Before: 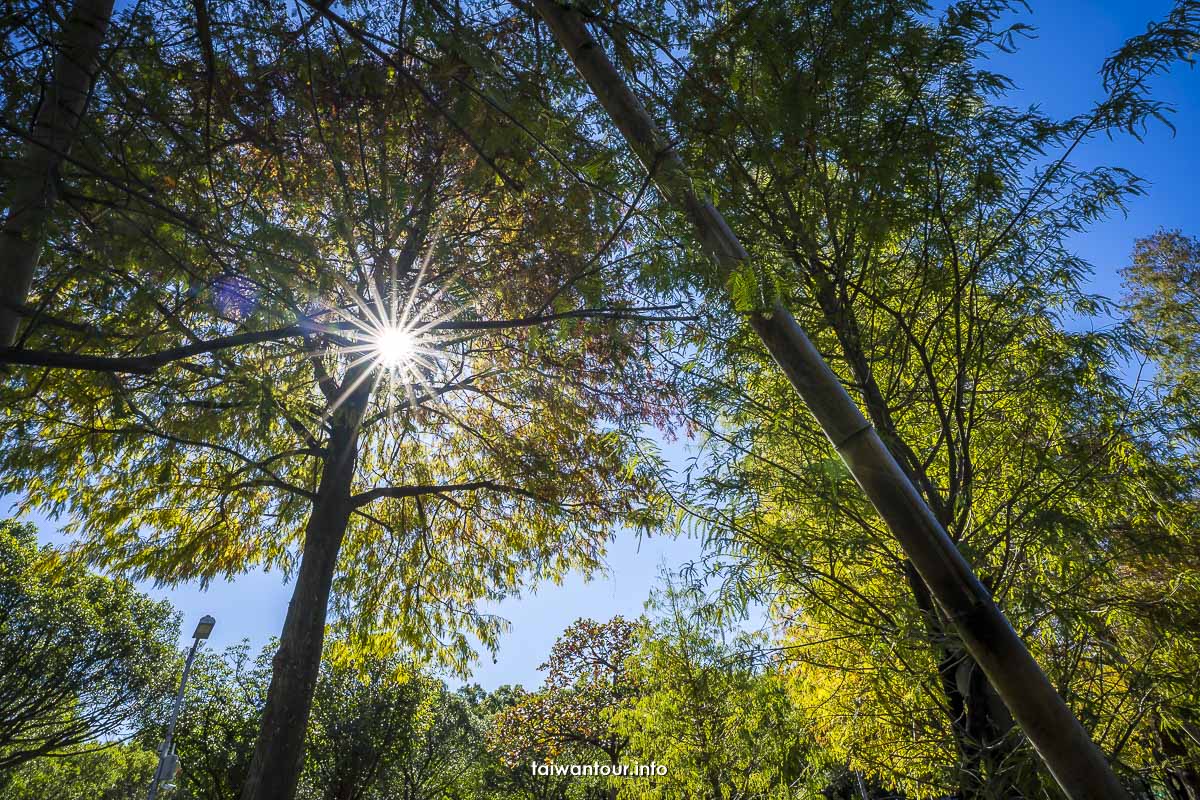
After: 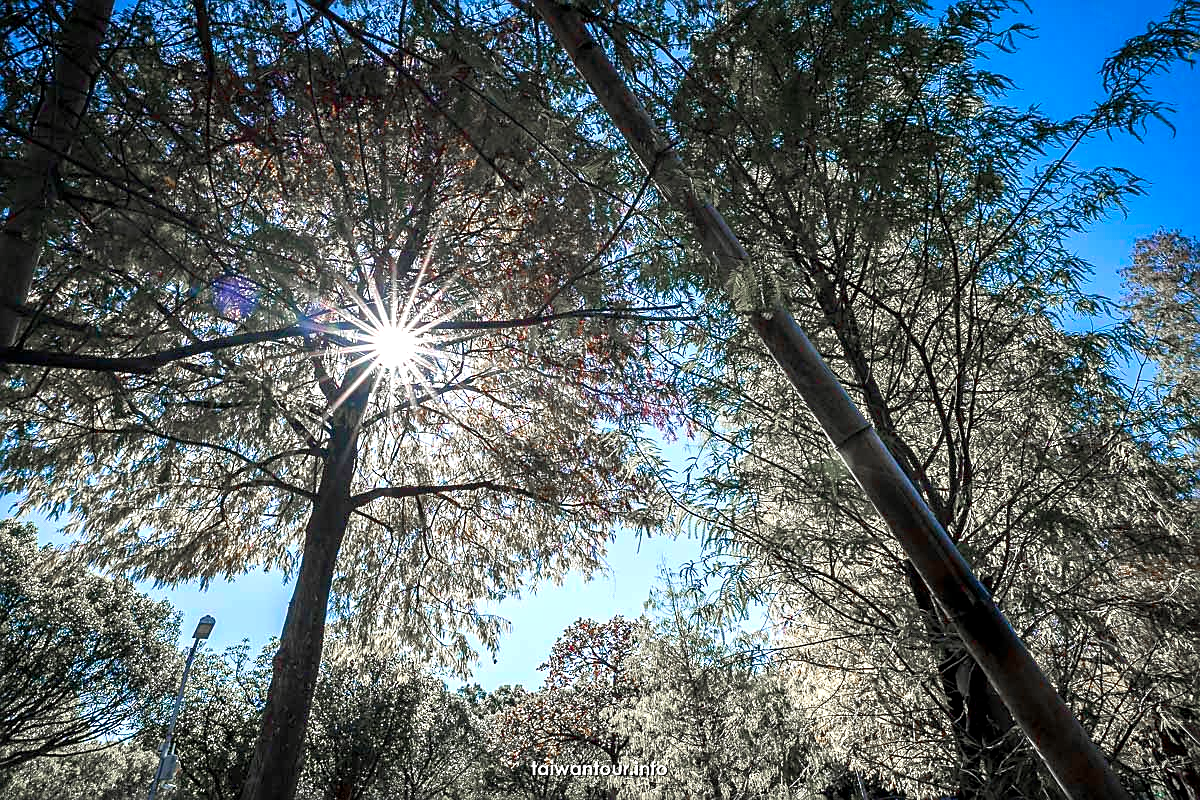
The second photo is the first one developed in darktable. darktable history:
color zones: curves: ch1 [(0, 0.708) (0.088, 0.648) (0.245, 0.187) (0.429, 0.326) (0.571, 0.498) (0.714, 0.5) (0.857, 0.5) (1, 0.708)], mix 30.77%
sharpen: on, module defaults
exposure: black level correction 0.001, exposure 0.499 EV, compensate exposure bias true, compensate highlight preservation false
